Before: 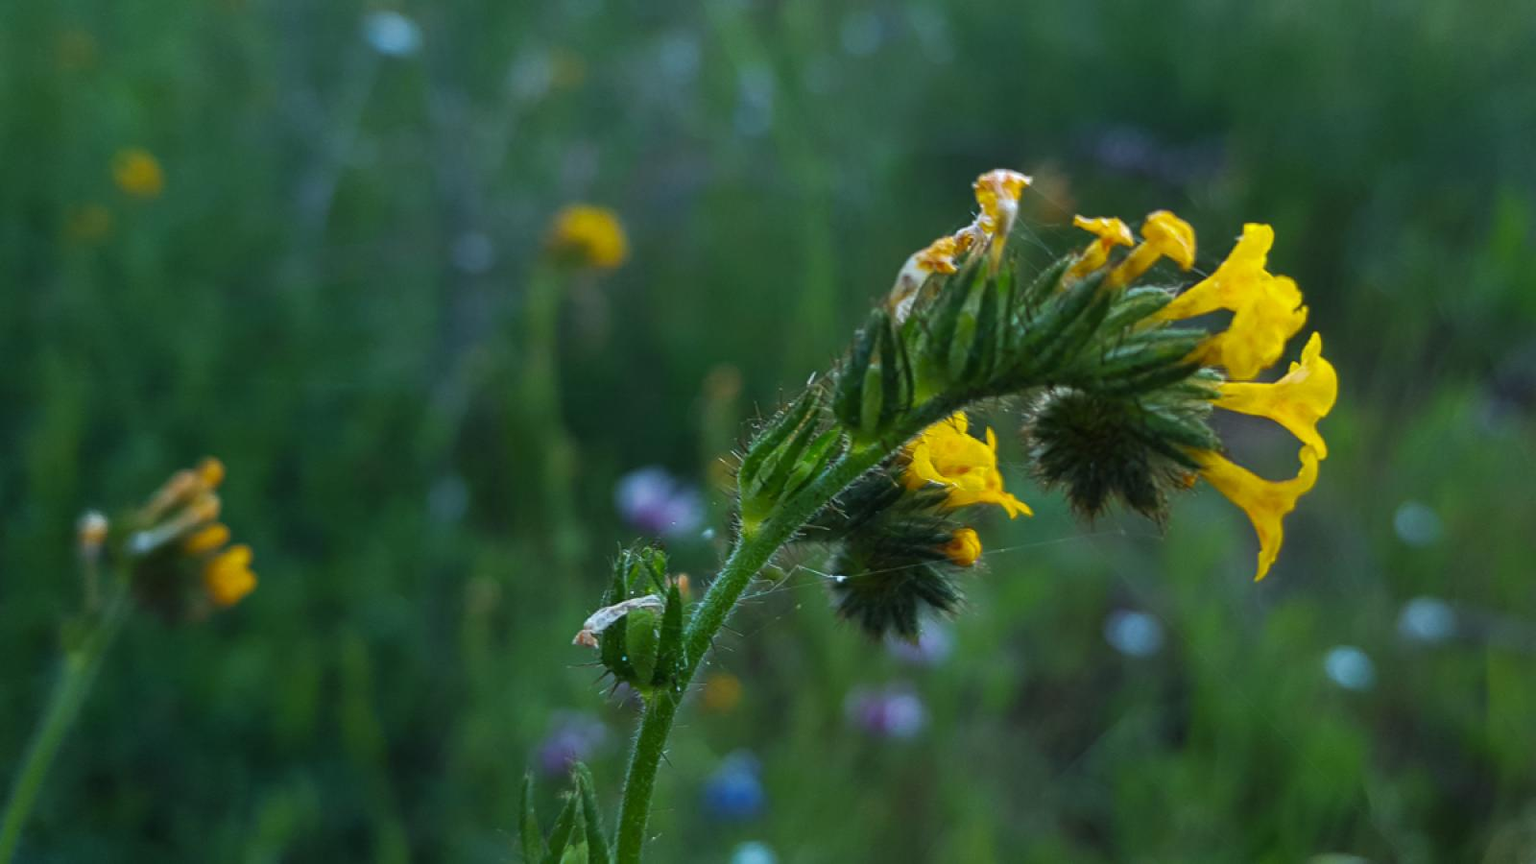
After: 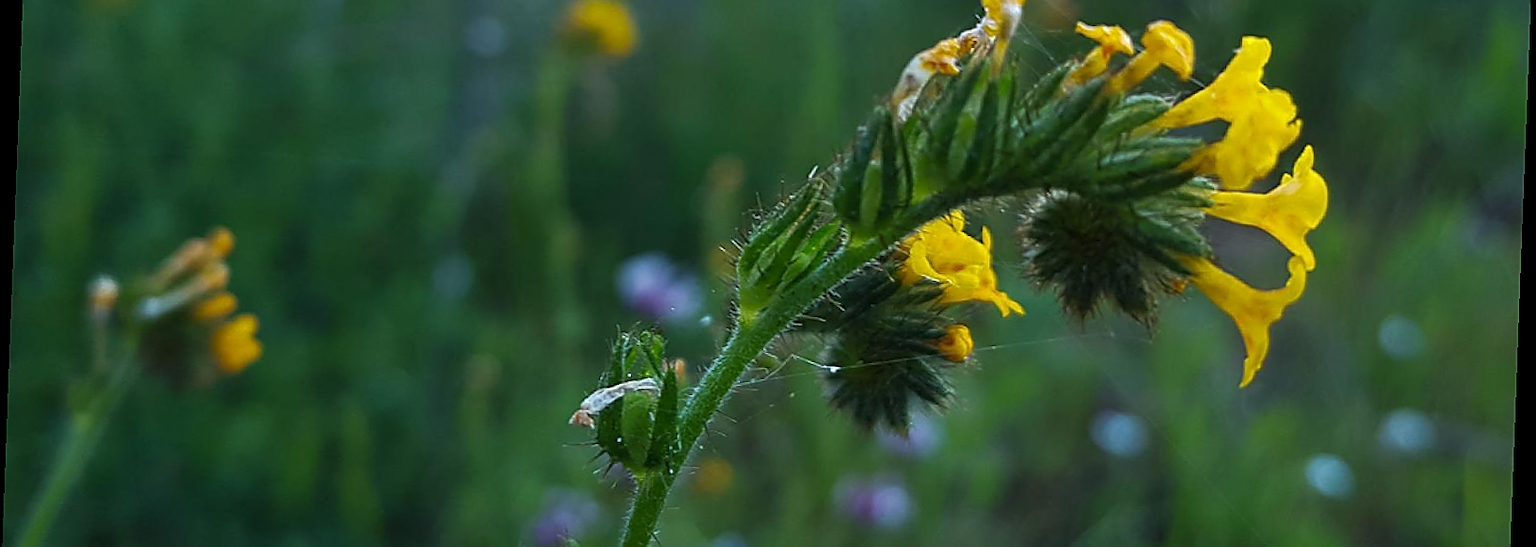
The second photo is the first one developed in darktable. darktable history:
sharpen: radius 1.4, amount 1.25, threshold 0.7
crop and rotate: top 25.357%, bottom 13.942%
rotate and perspective: rotation 2.17°, automatic cropping off
